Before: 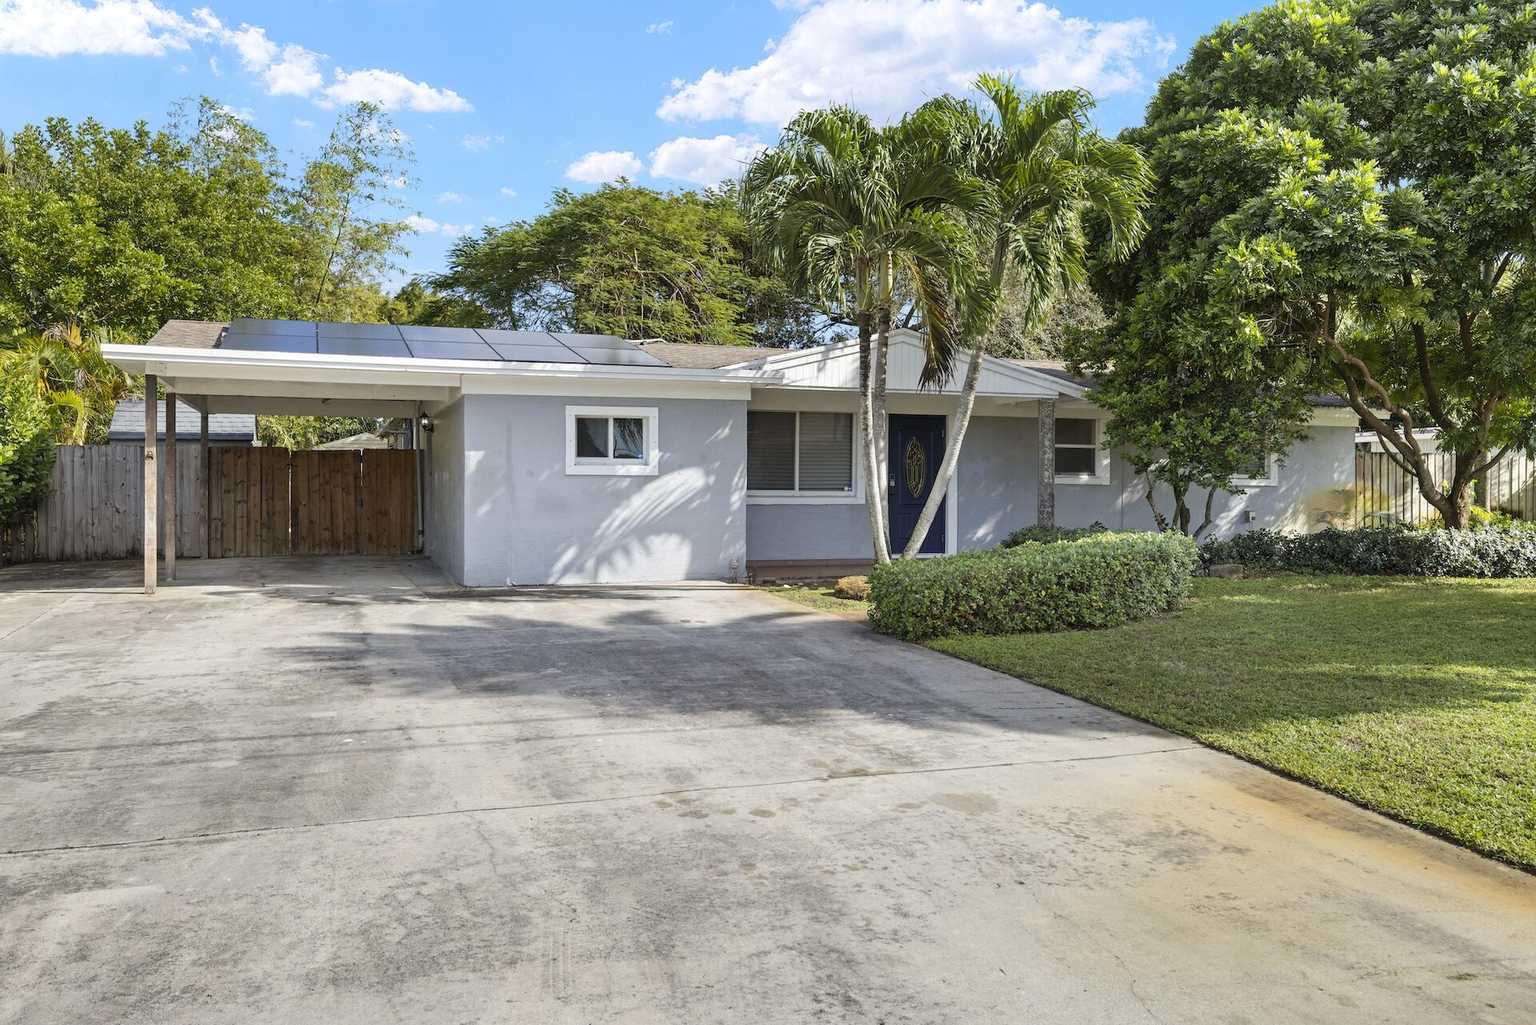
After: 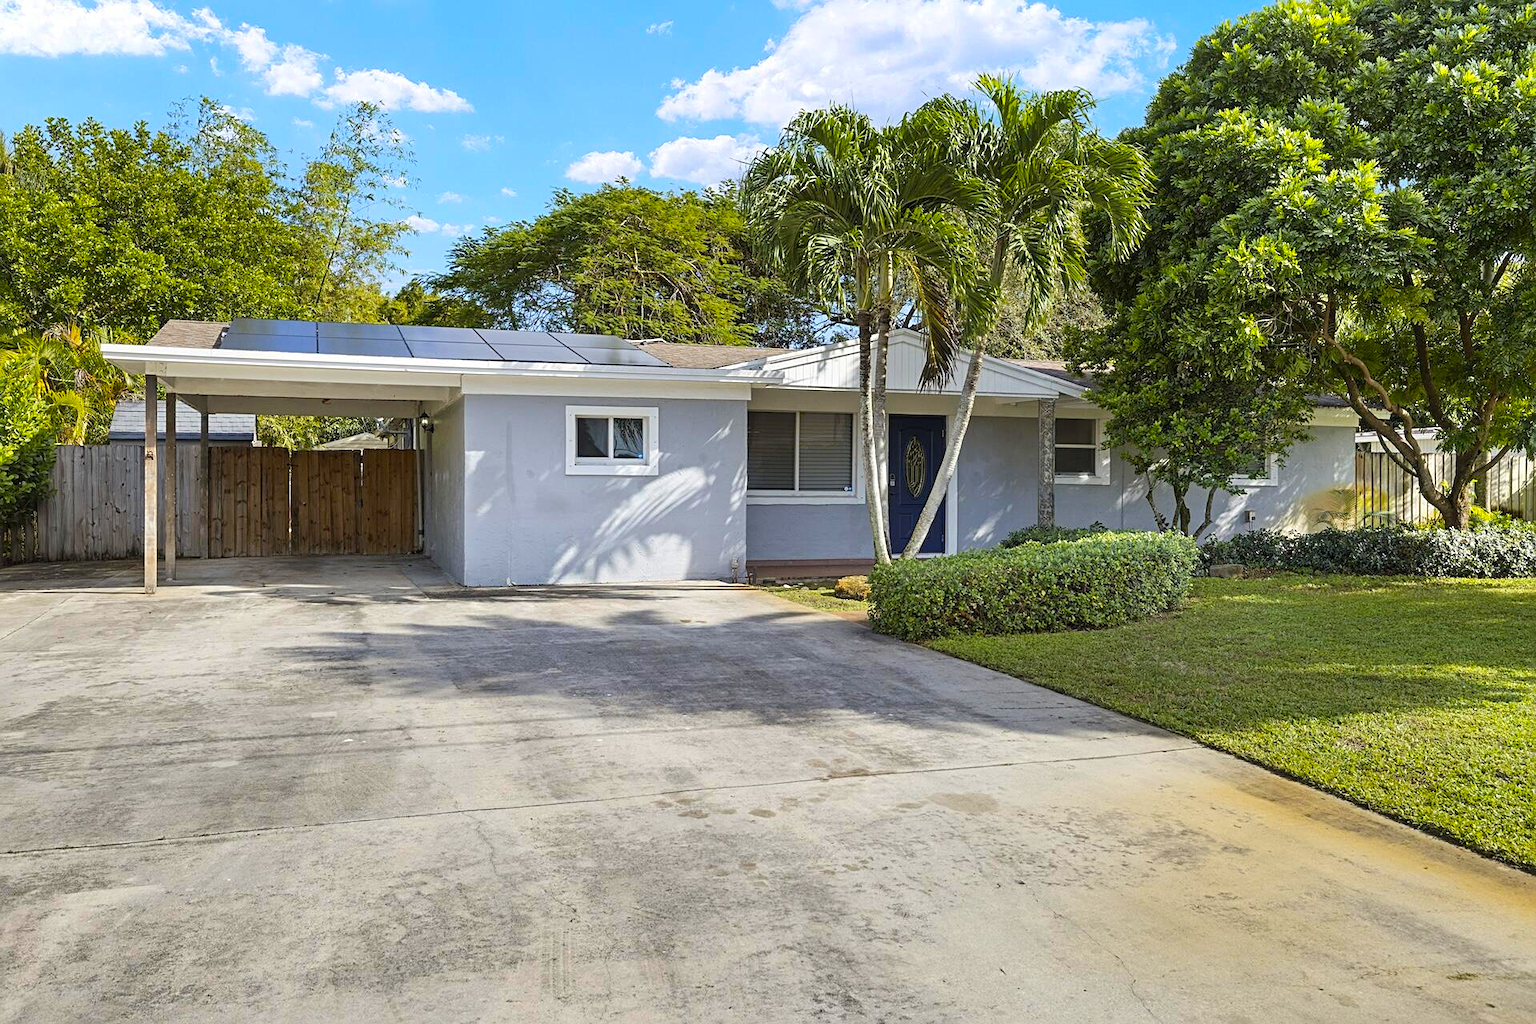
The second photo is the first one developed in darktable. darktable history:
color balance rgb: linear chroma grading › global chroma 9.31%, global vibrance 41.49%
sharpen: radius 2.167, amount 0.381, threshold 0
